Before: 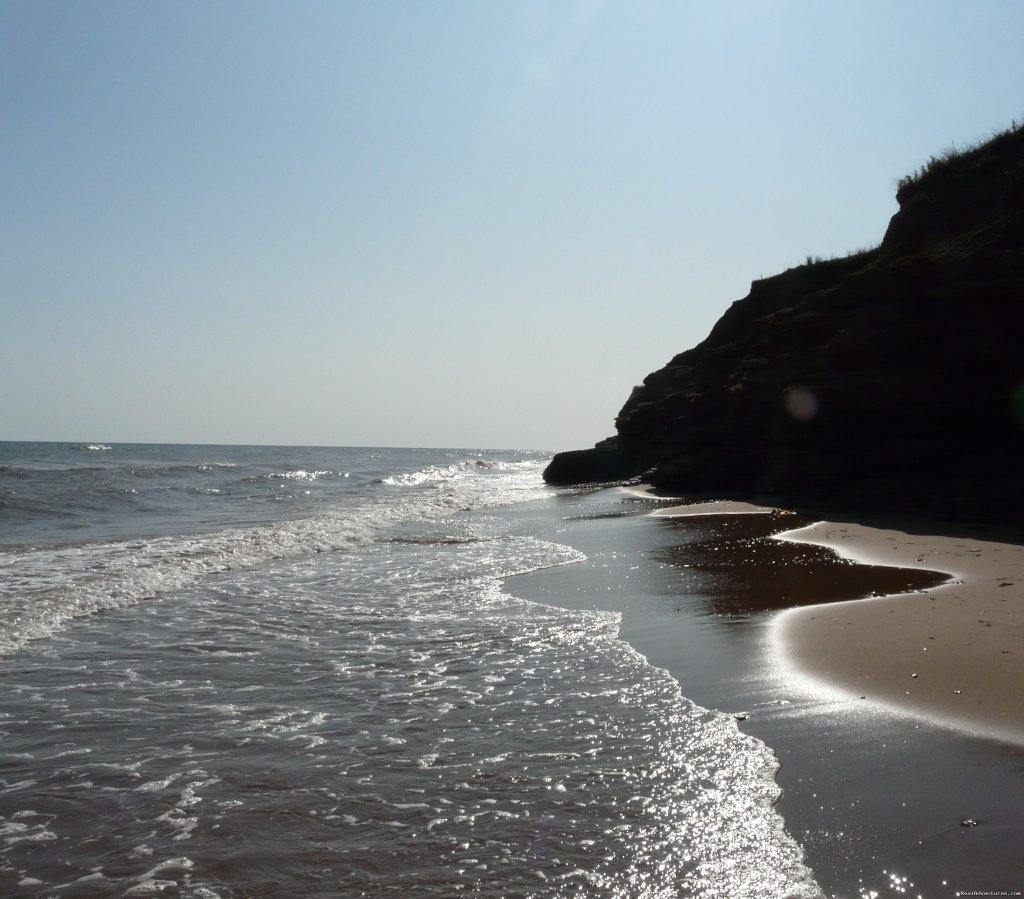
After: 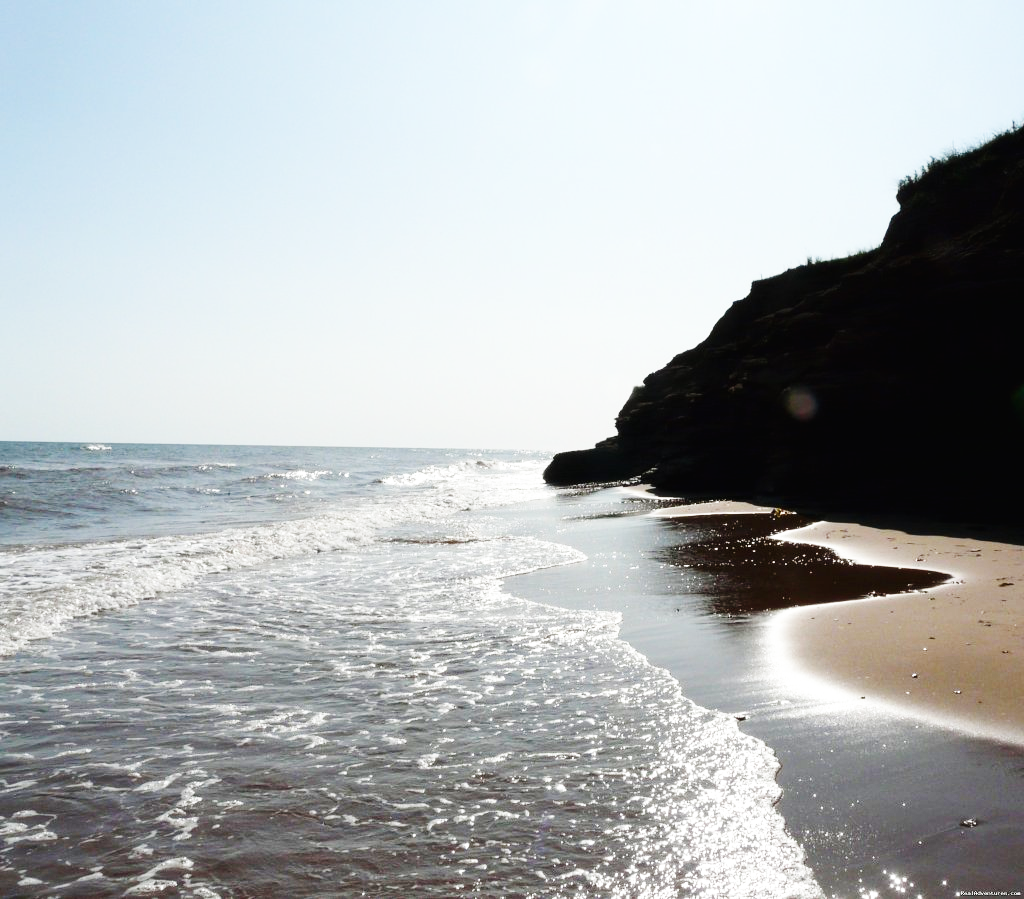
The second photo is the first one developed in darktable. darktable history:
tone equalizer: edges refinement/feathering 500, mask exposure compensation -1.57 EV, preserve details no
base curve: curves: ch0 [(0, 0.003) (0.001, 0.002) (0.006, 0.004) (0.02, 0.022) (0.048, 0.086) (0.094, 0.234) (0.162, 0.431) (0.258, 0.629) (0.385, 0.8) (0.548, 0.918) (0.751, 0.988) (1, 1)], preserve colors none
